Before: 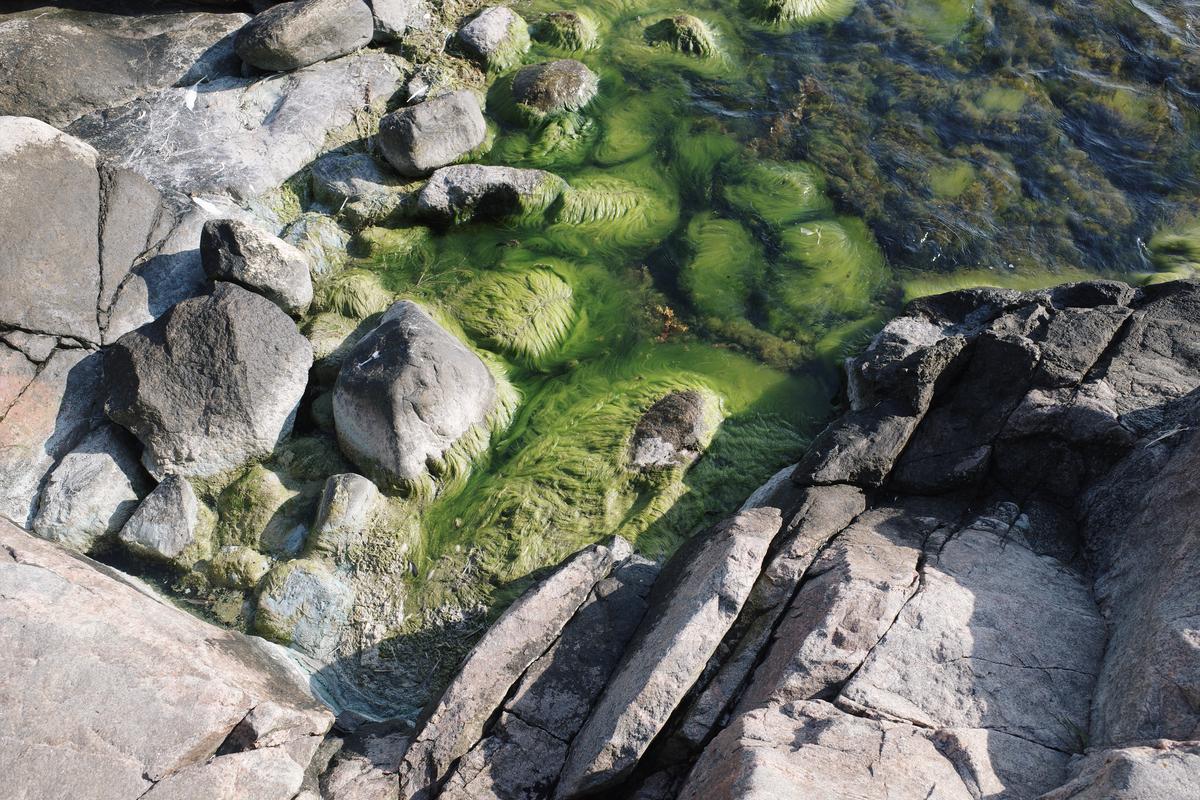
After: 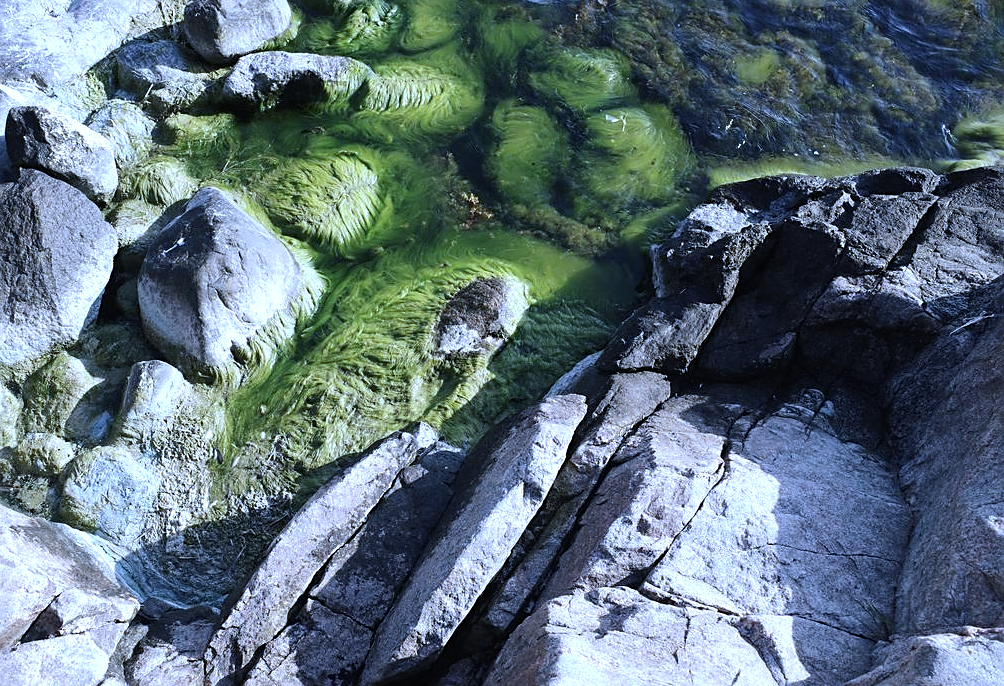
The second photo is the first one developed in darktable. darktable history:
sharpen: radius 1.864, amount 0.398, threshold 1.271
tone equalizer: -8 EV -0.417 EV, -7 EV -0.389 EV, -6 EV -0.333 EV, -5 EV -0.222 EV, -3 EV 0.222 EV, -2 EV 0.333 EV, -1 EV 0.389 EV, +0 EV 0.417 EV, edges refinement/feathering 500, mask exposure compensation -1.57 EV, preserve details no
crop: left 16.315%, top 14.246%
white balance: red 0.871, blue 1.249
